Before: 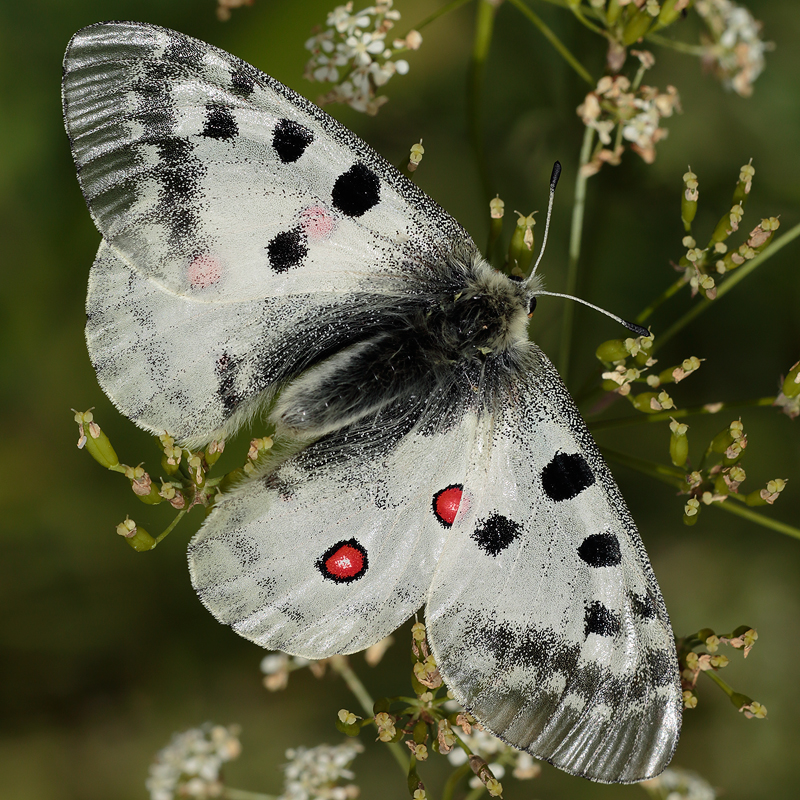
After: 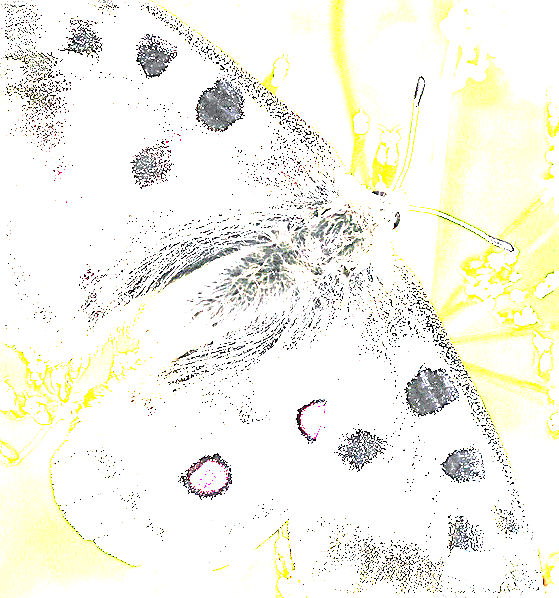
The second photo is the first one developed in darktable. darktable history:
exposure: exposure 8 EV, compensate highlight preservation false
crop and rotate: left 17.046%, top 10.659%, right 12.989%, bottom 14.553%
white balance: red 0.984, blue 1.059
sharpen: on, module defaults
